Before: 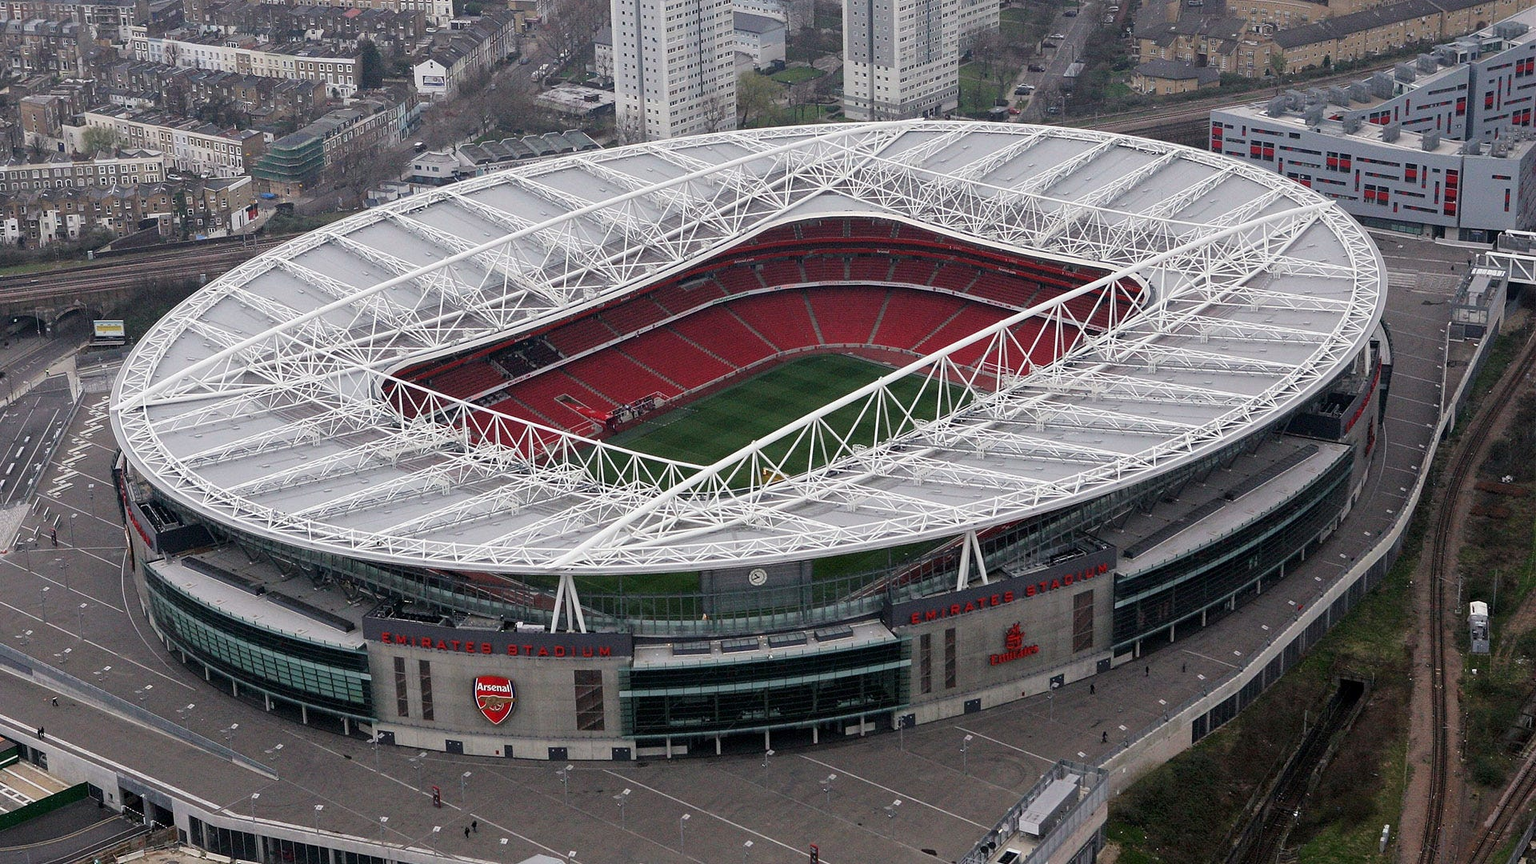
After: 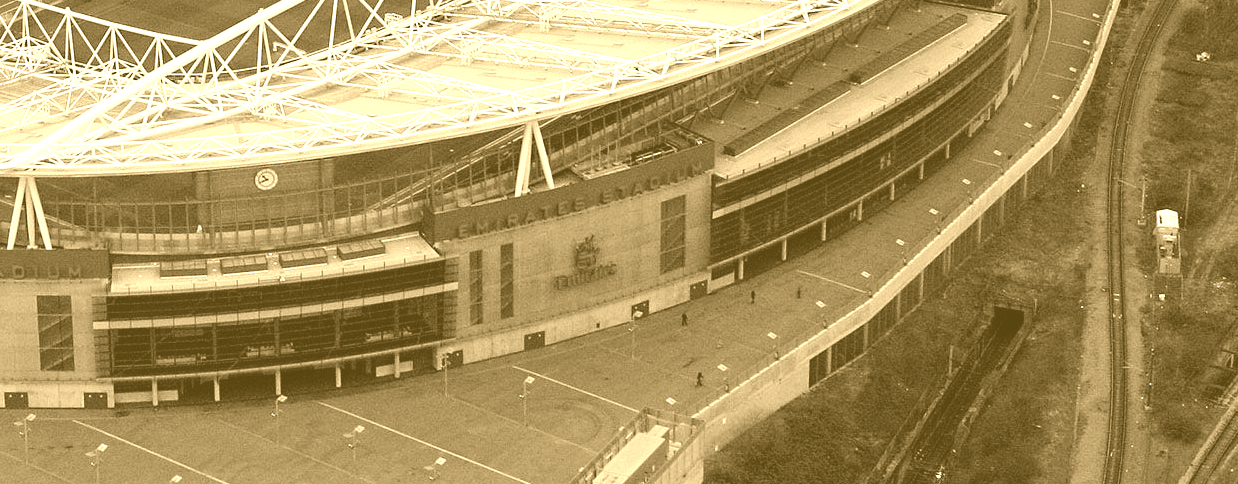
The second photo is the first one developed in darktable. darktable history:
crop and rotate: left 35.509%, top 50.238%, bottom 4.934%
colorize: hue 36°, source mix 100%
sharpen: radius 5.325, amount 0.312, threshold 26.433
